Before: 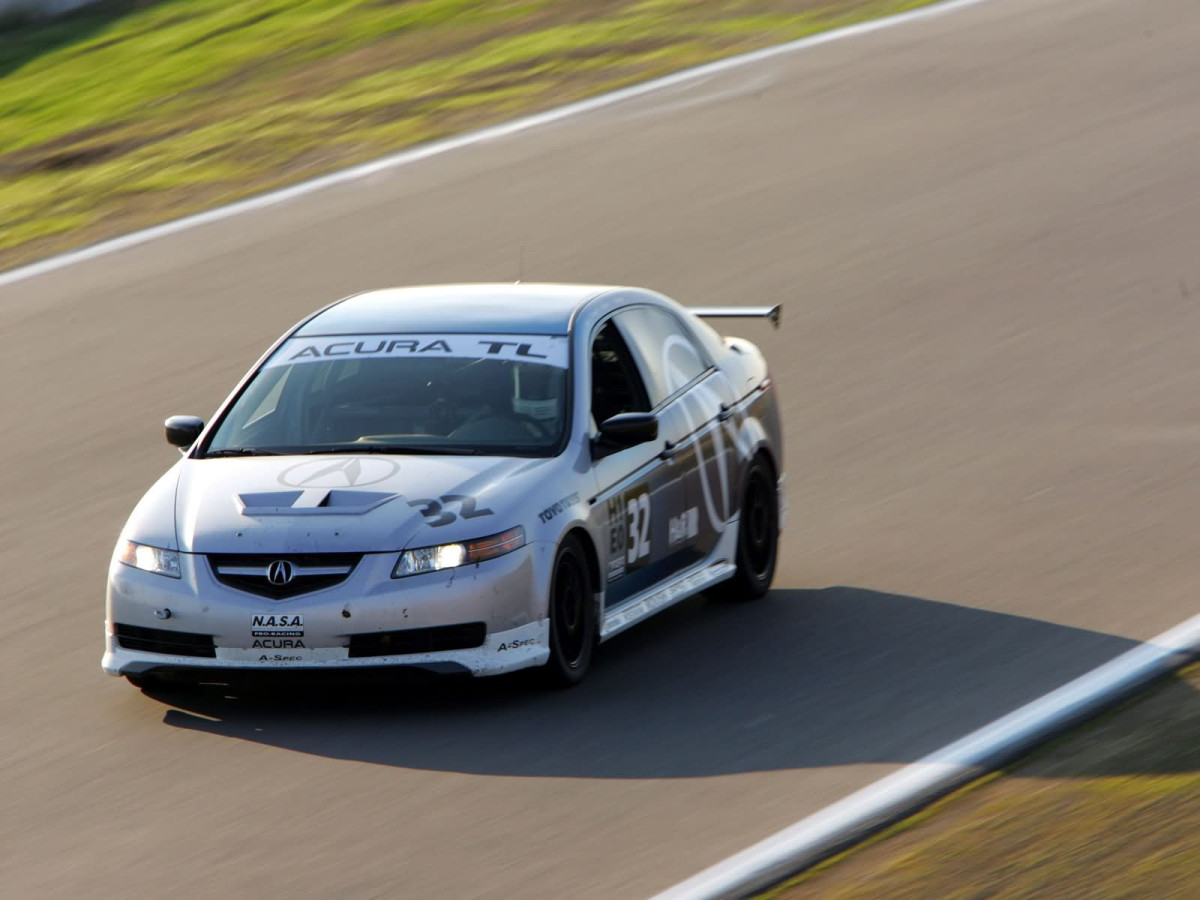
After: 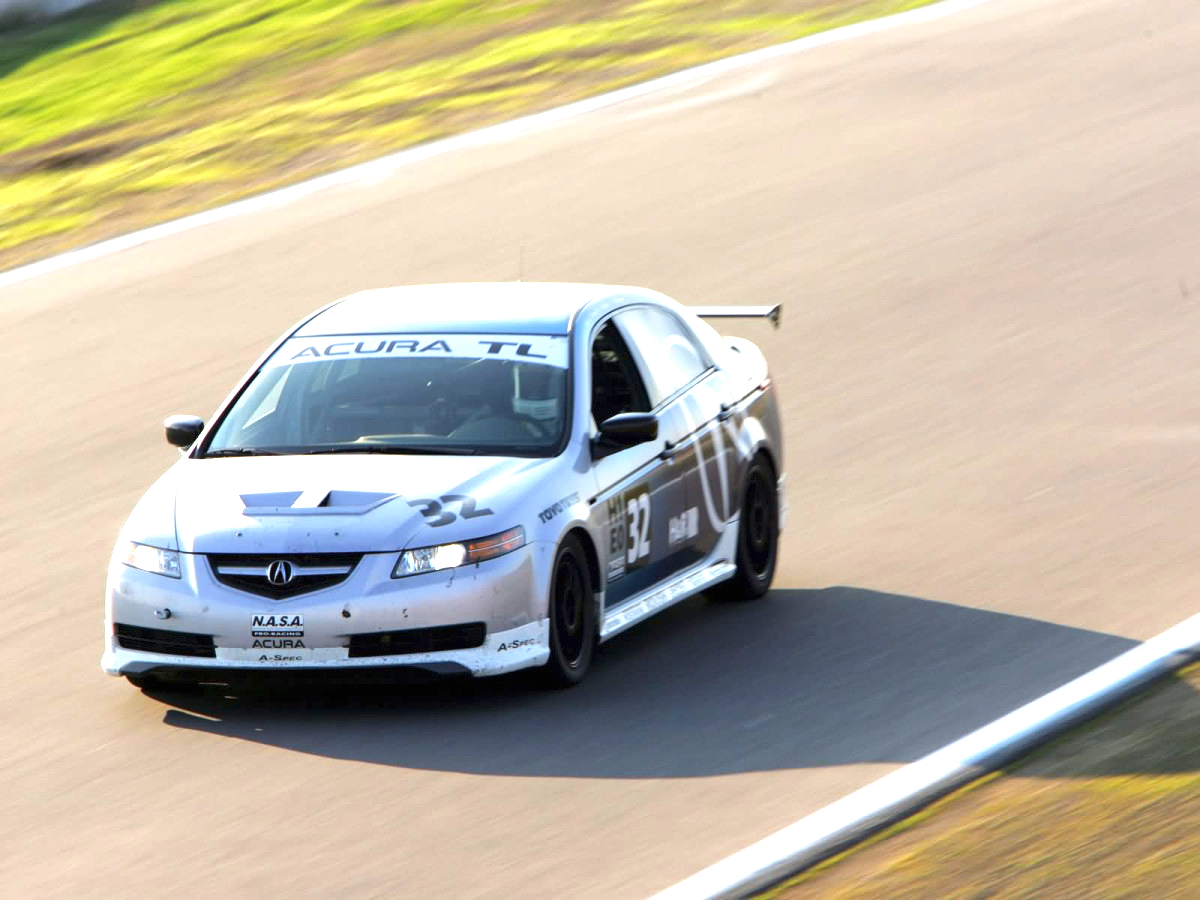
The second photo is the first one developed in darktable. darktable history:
exposure: black level correction 0, exposure 1.3 EV, compensate highlight preservation false
